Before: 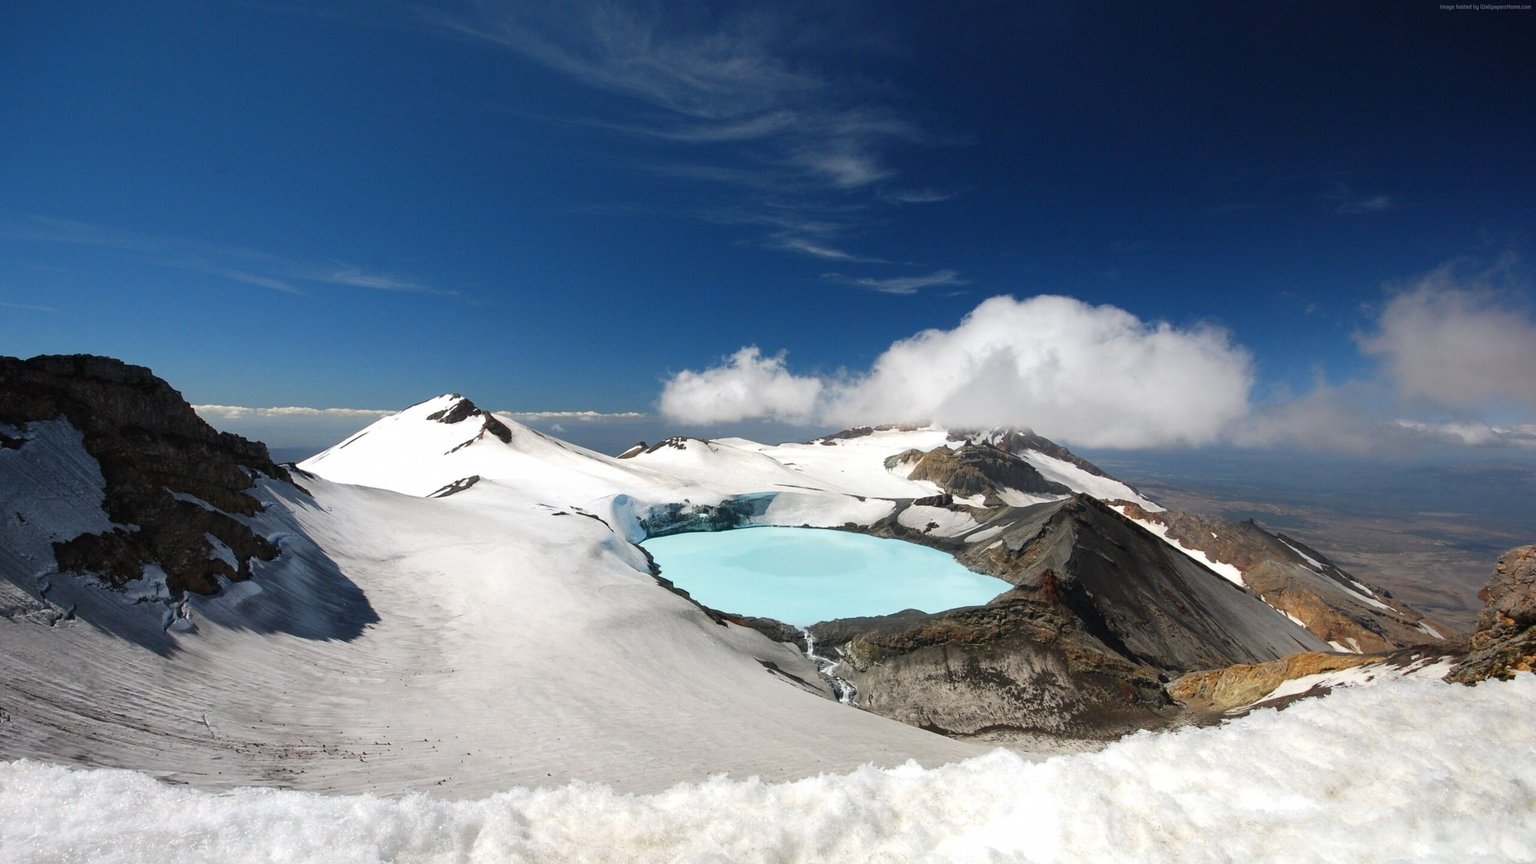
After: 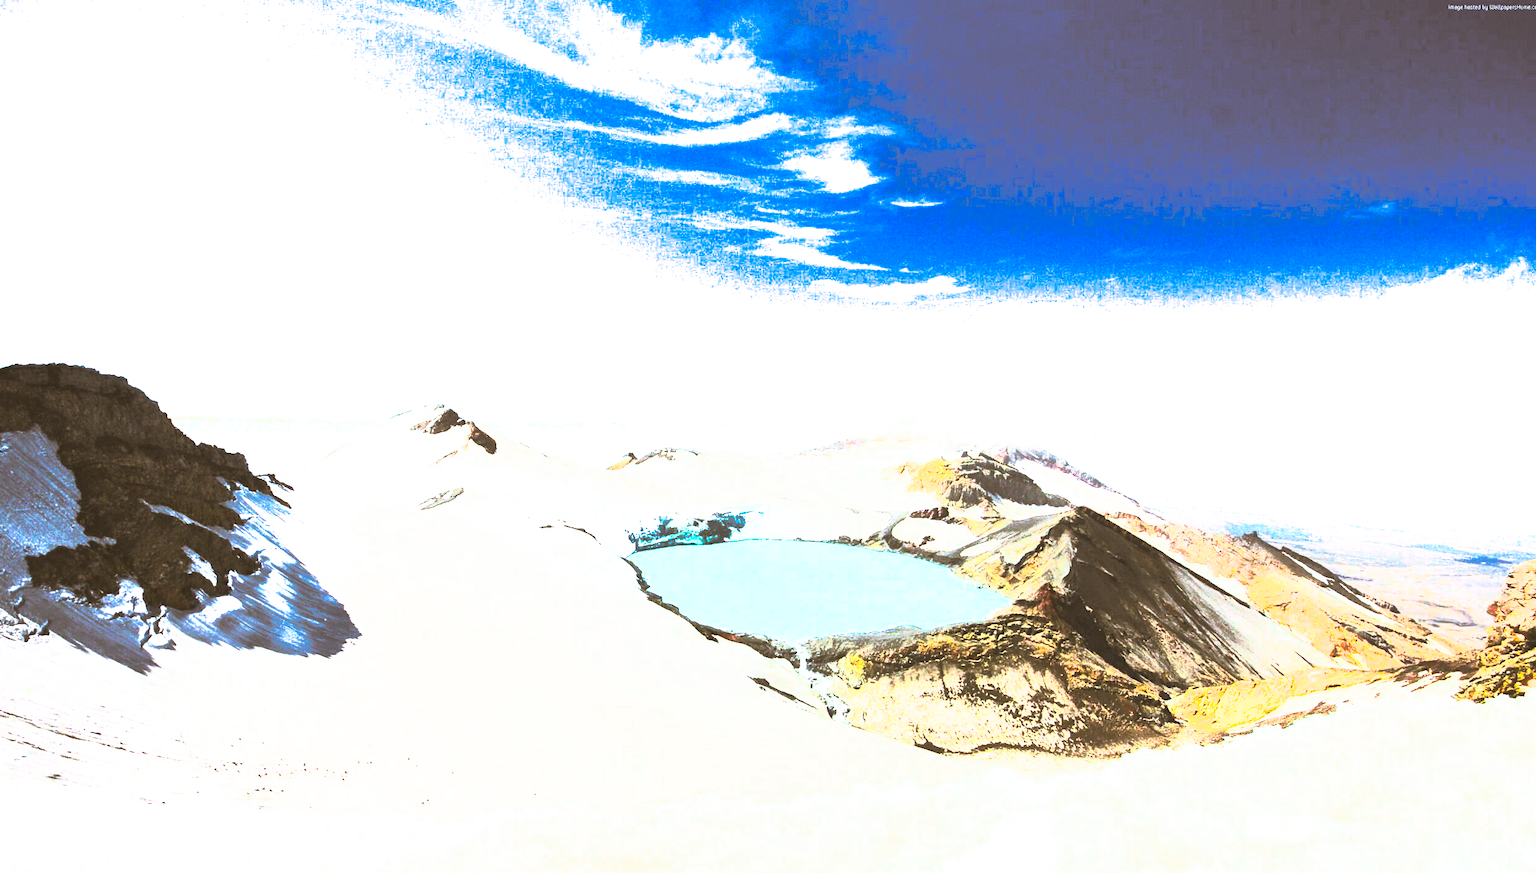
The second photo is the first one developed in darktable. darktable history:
exposure: black level correction 0, exposure 1.2 EV, compensate exposure bias true, compensate highlight preservation false
white balance: red 1, blue 1
crop and rotate: left 1.774%, right 0.633%, bottom 1.28%
shadows and highlights: on, module defaults
contrast brightness saturation: contrast 1, brightness 1, saturation 1
split-toning: shadows › hue 37.98°, highlights › hue 185.58°, balance -55.261
tone equalizer: -8 EV -1.08 EV, -7 EV -1.01 EV, -6 EV -0.867 EV, -5 EV -0.578 EV, -3 EV 0.578 EV, -2 EV 0.867 EV, -1 EV 1.01 EV, +0 EV 1.08 EV, edges refinement/feathering 500, mask exposure compensation -1.57 EV, preserve details no
